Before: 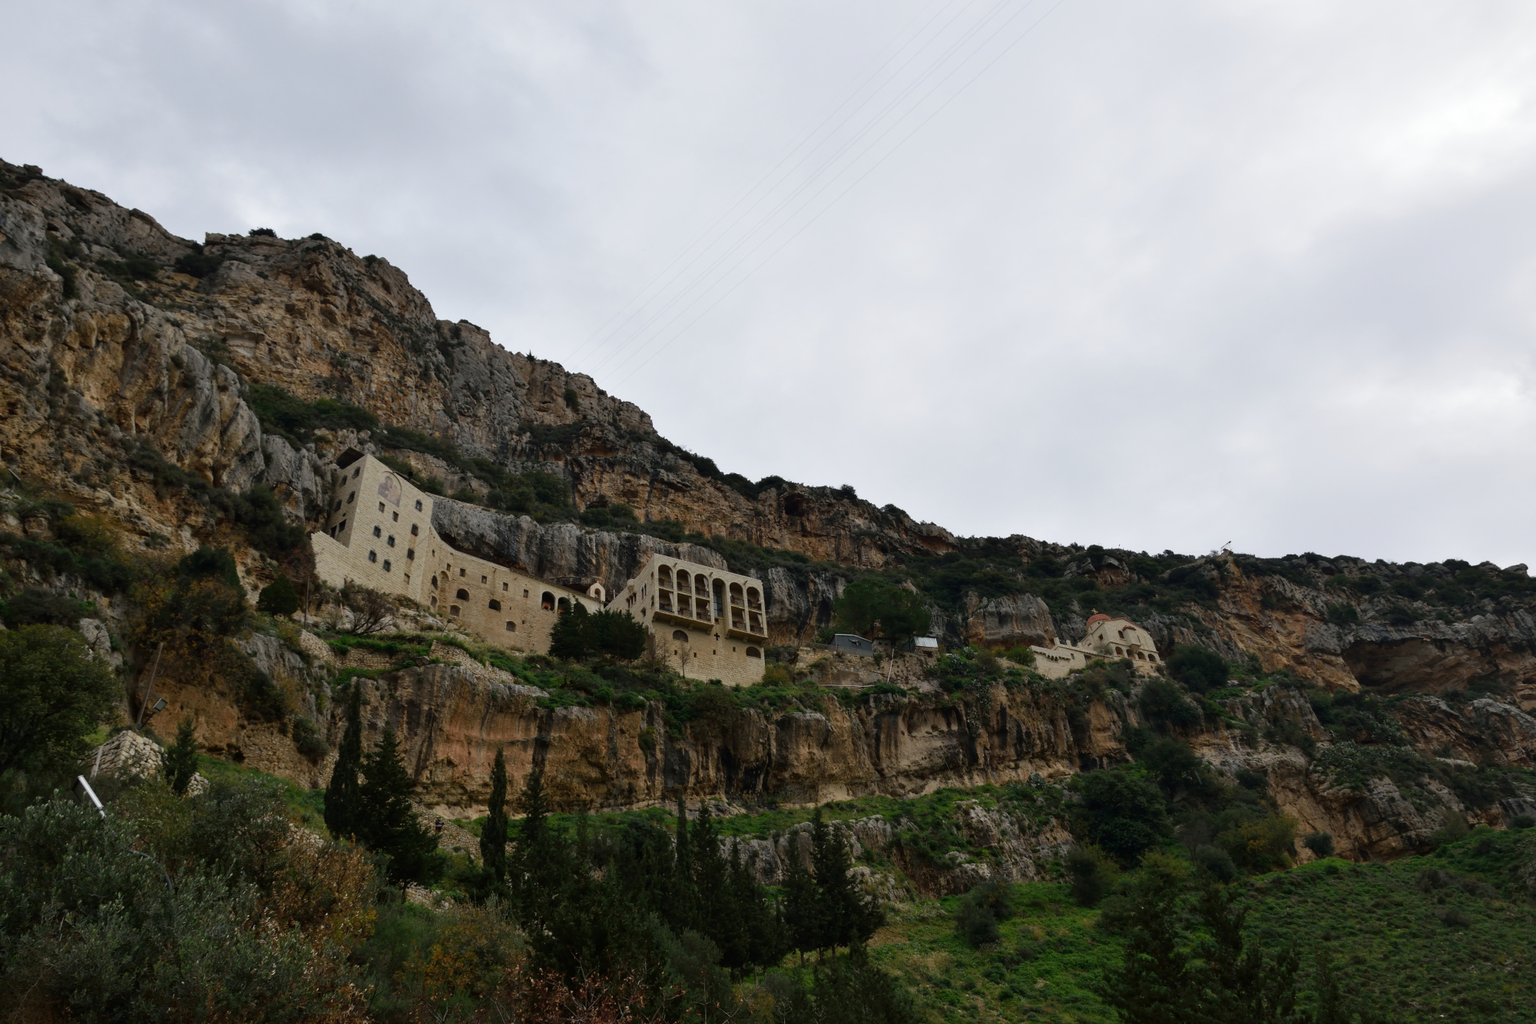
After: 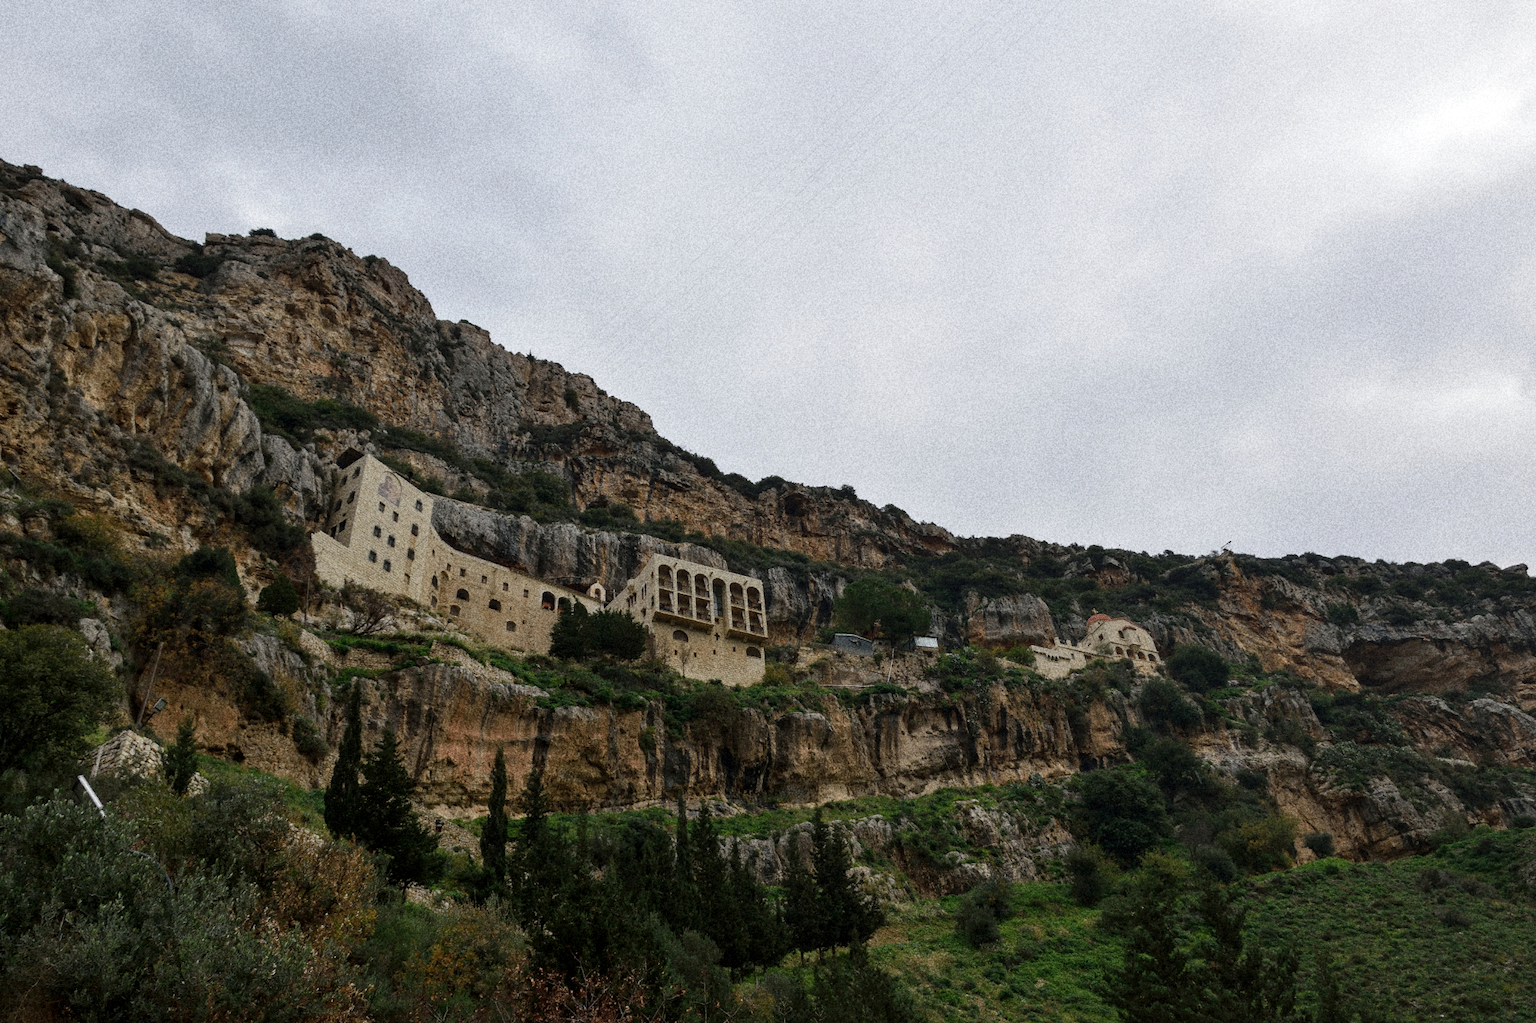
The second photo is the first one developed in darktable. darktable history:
local contrast: on, module defaults
grain: coarseness 14.49 ISO, strength 48.04%, mid-tones bias 35%
